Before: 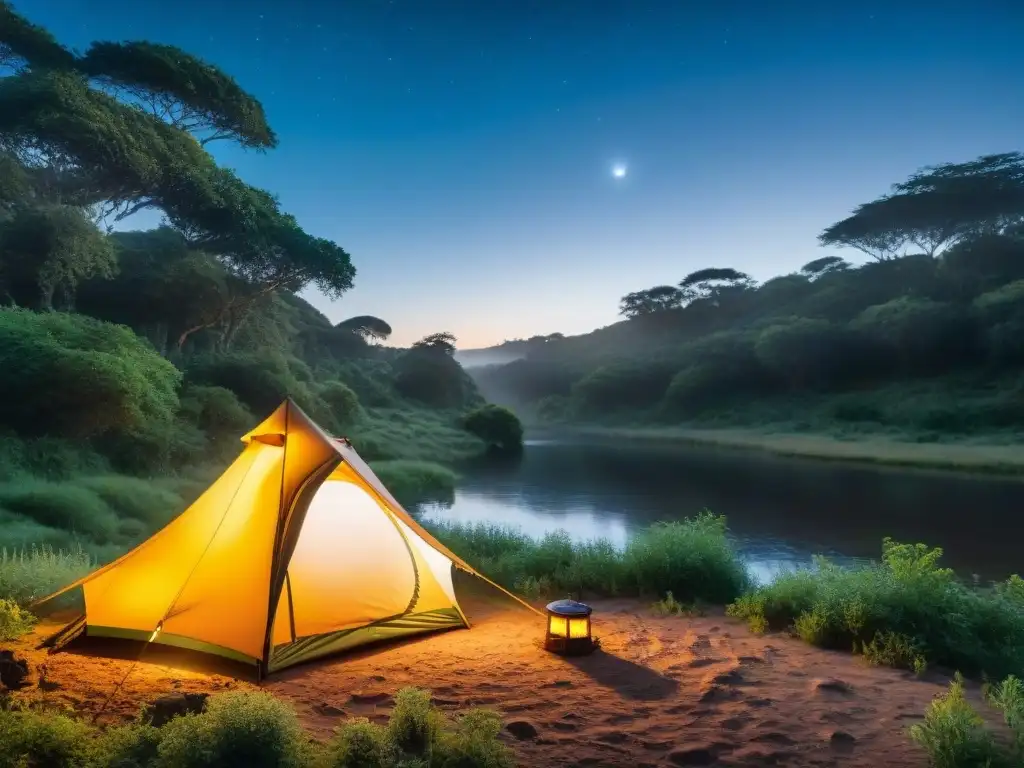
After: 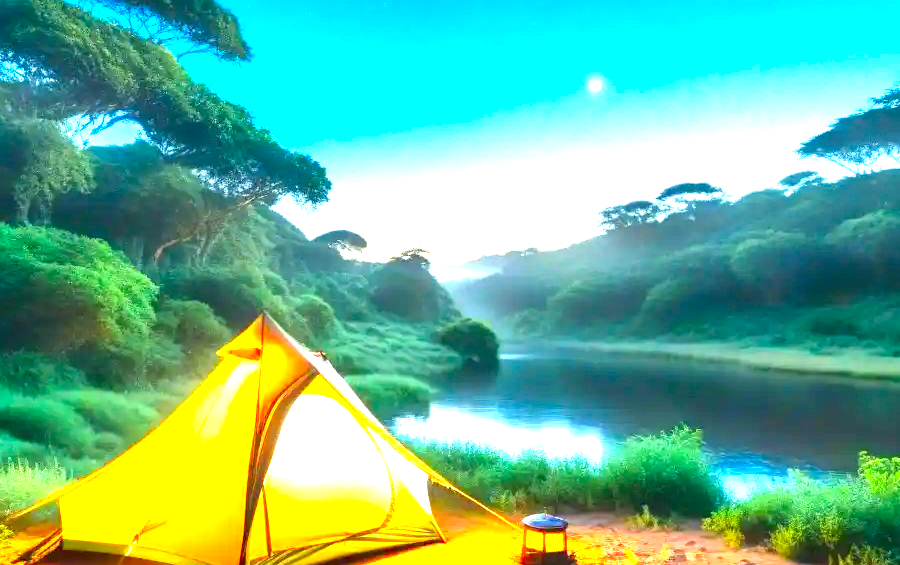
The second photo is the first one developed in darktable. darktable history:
exposure: black level correction 0, exposure 2.327 EV, compensate exposure bias true, compensate highlight preservation false
color correction: highlights a* -7.33, highlights b* 1.26, shadows a* -3.55, saturation 1.4
crop and rotate: left 2.425%, top 11.305%, right 9.6%, bottom 15.08%
